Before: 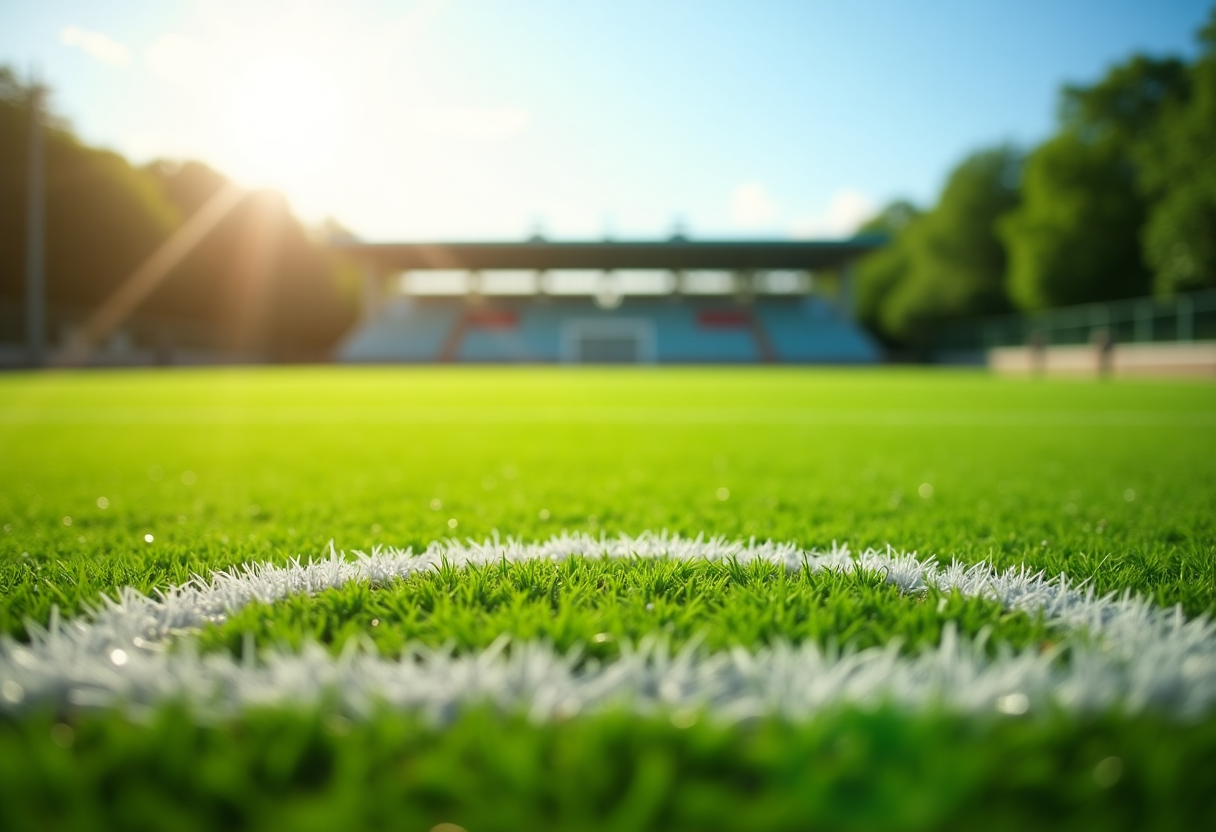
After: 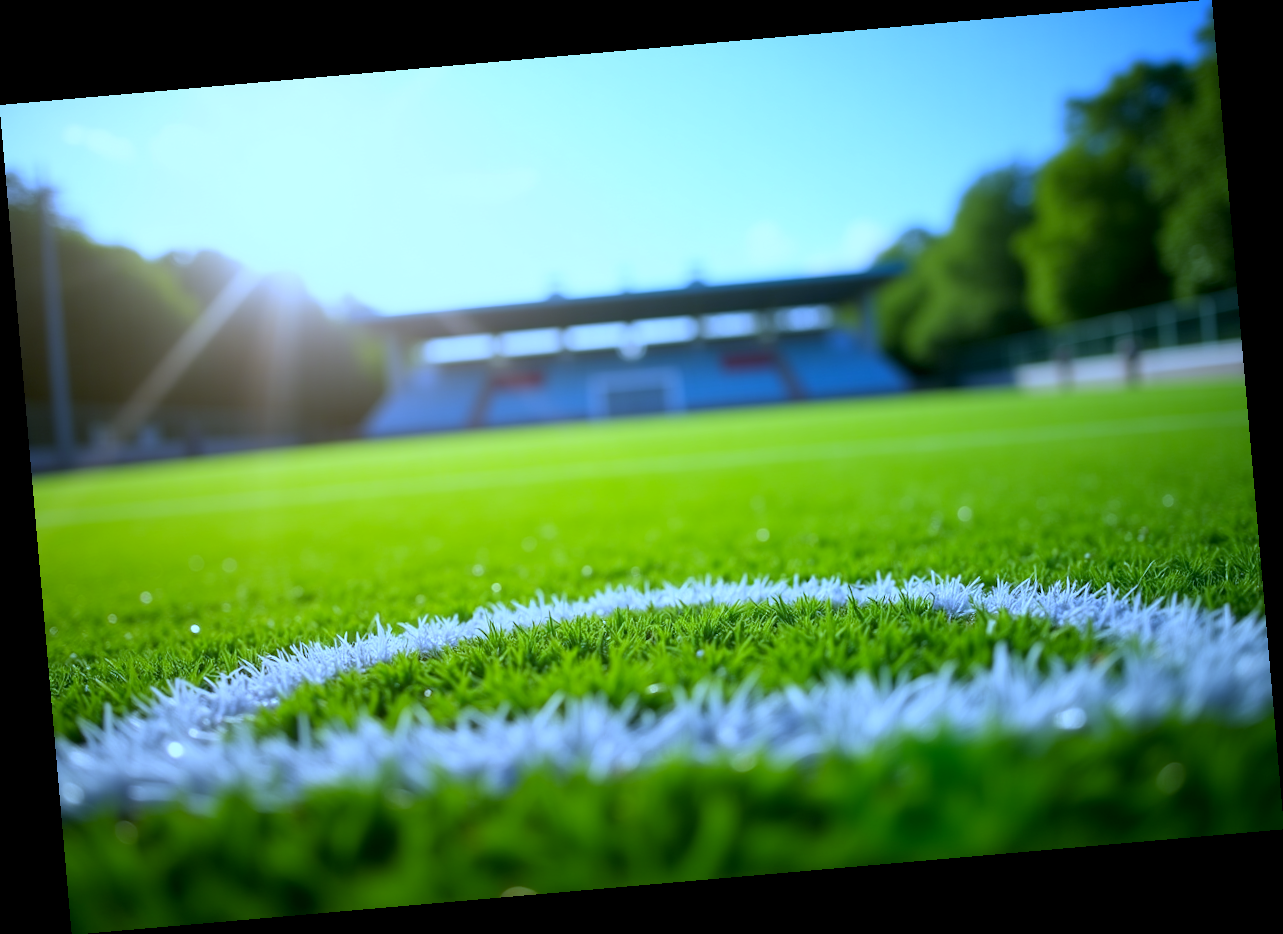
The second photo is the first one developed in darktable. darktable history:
white balance: red 0.766, blue 1.537
rotate and perspective: rotation -4.98°, automatic cropping off
exposure: black level correction 0.005, exposure 0.001 EV, compensate highlight preservation false
